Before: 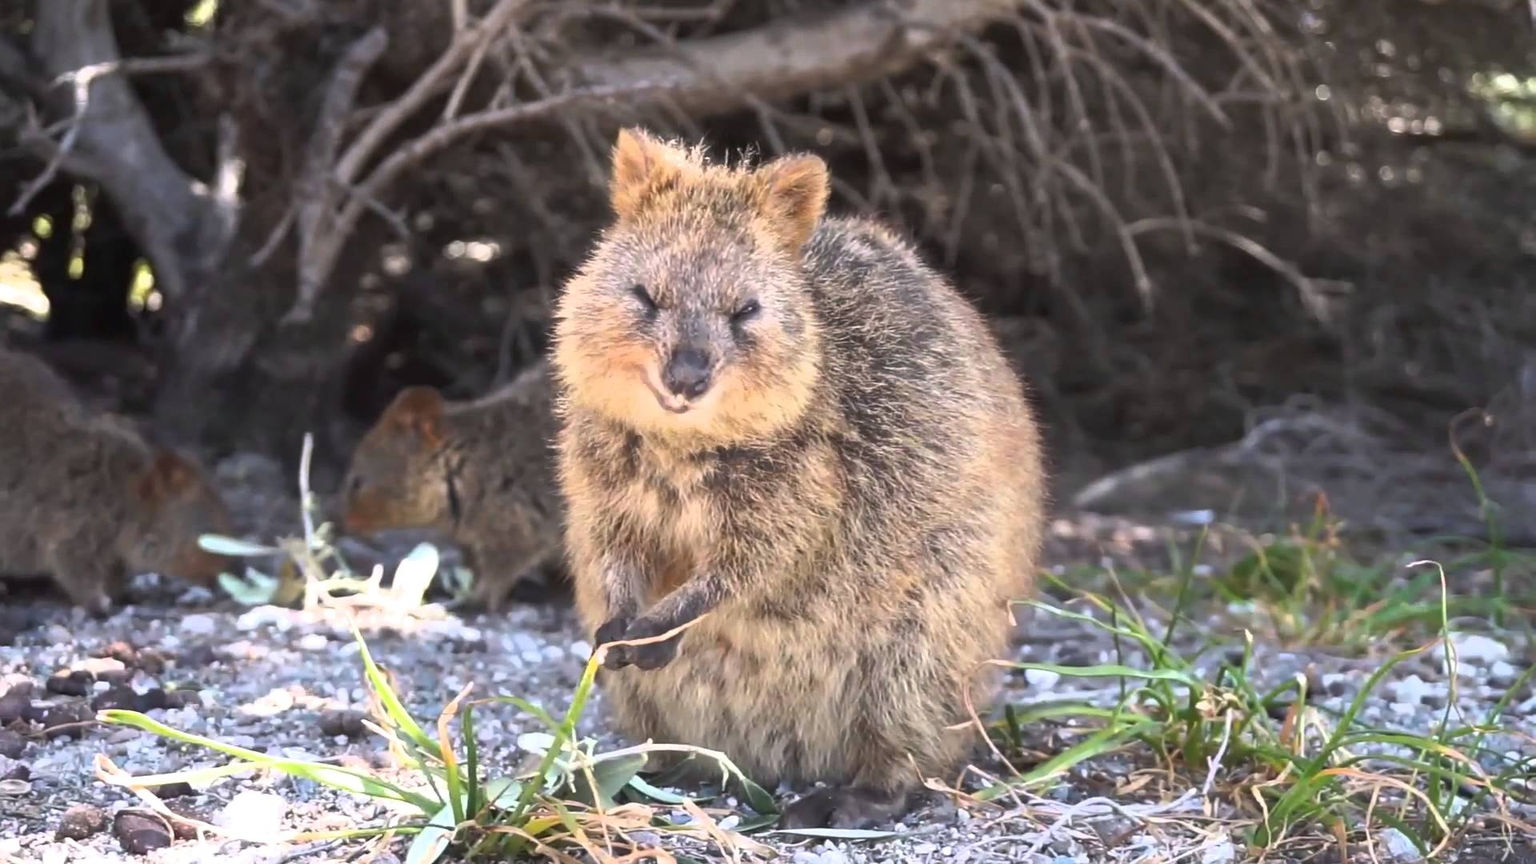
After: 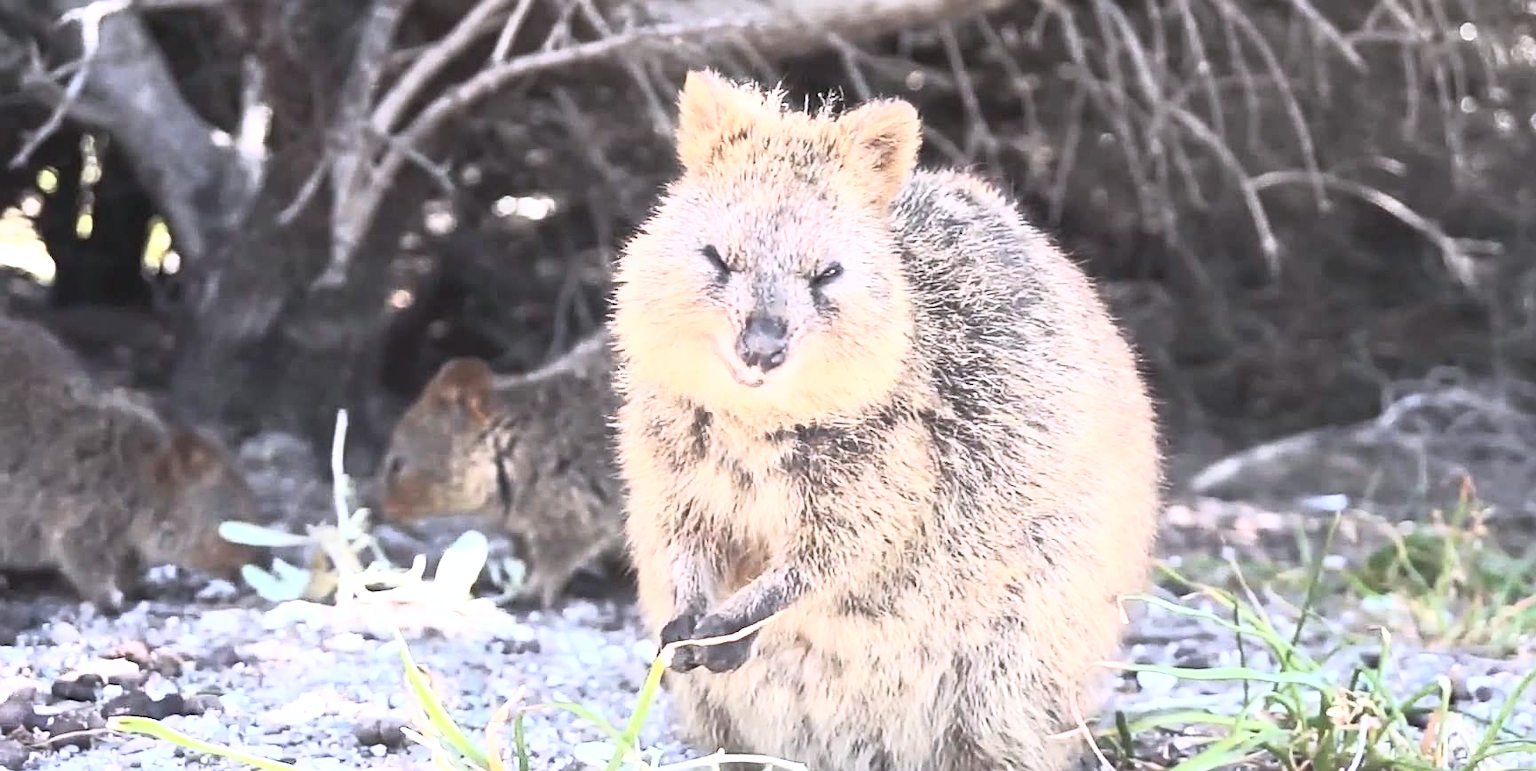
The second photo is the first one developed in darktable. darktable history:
contrast brightness saturation: contrast 0.447, brightness 0.561, saturation -0.186
sharpen: on, module defaults
crop: top 7.476%, right 9.87%, bottom 12.003%
color calibration: illuminant as shot in camera, x 0.358, y 0.373, temperature 4628.91 K
exposure: exposure 0.212 EV, compensate highlight preservation false
